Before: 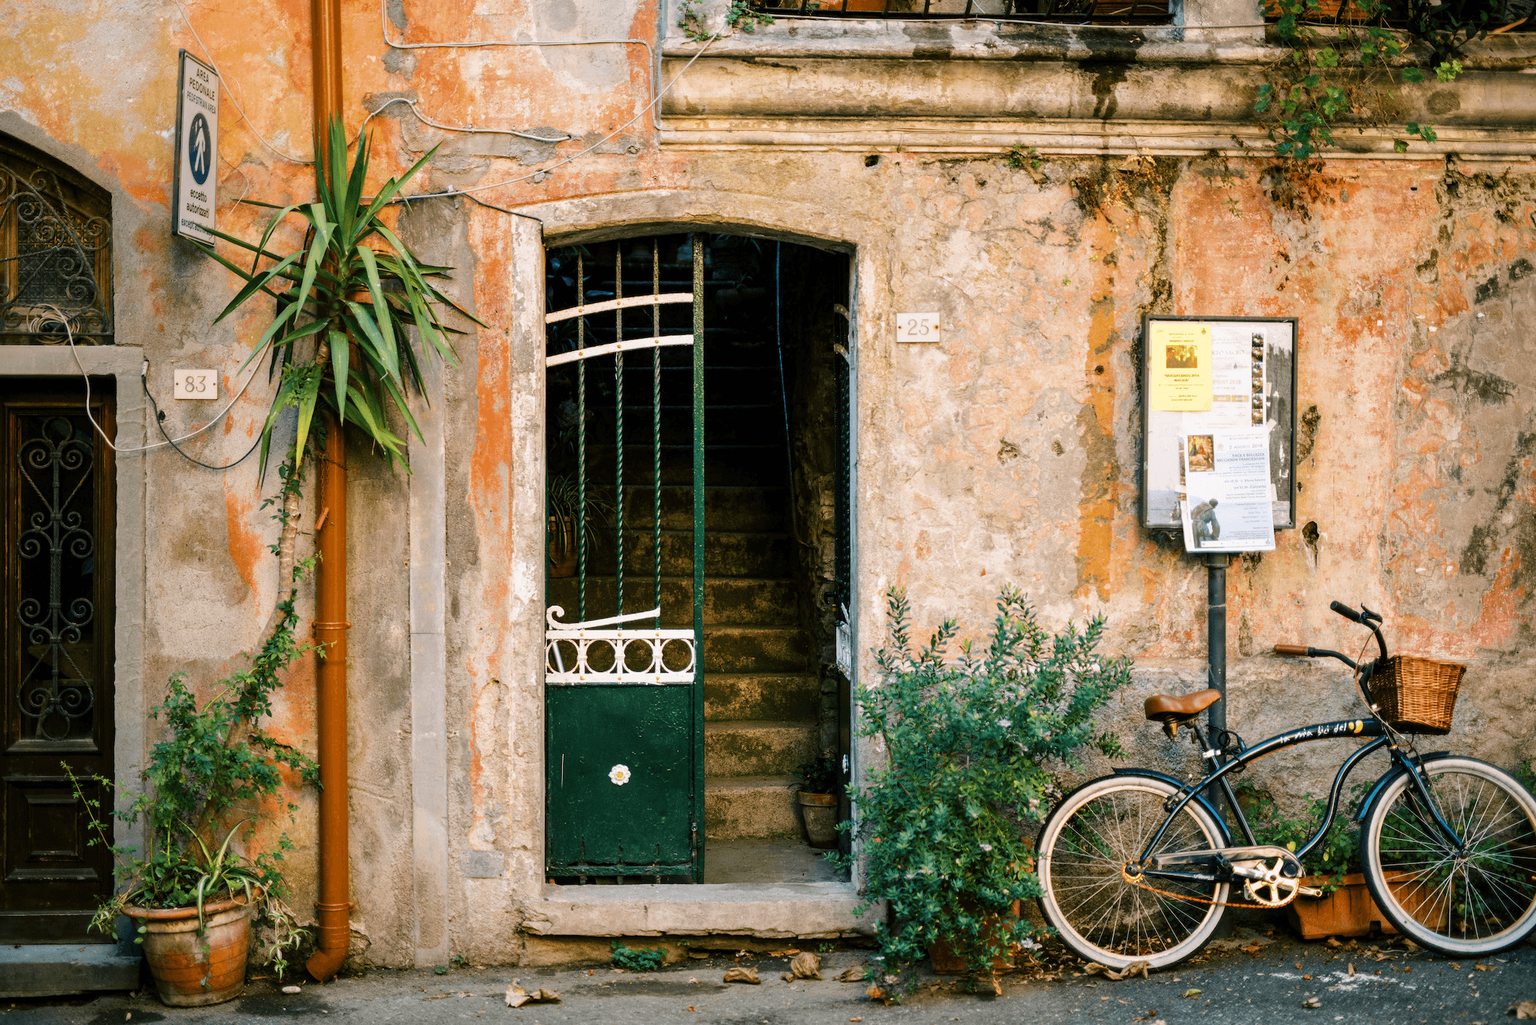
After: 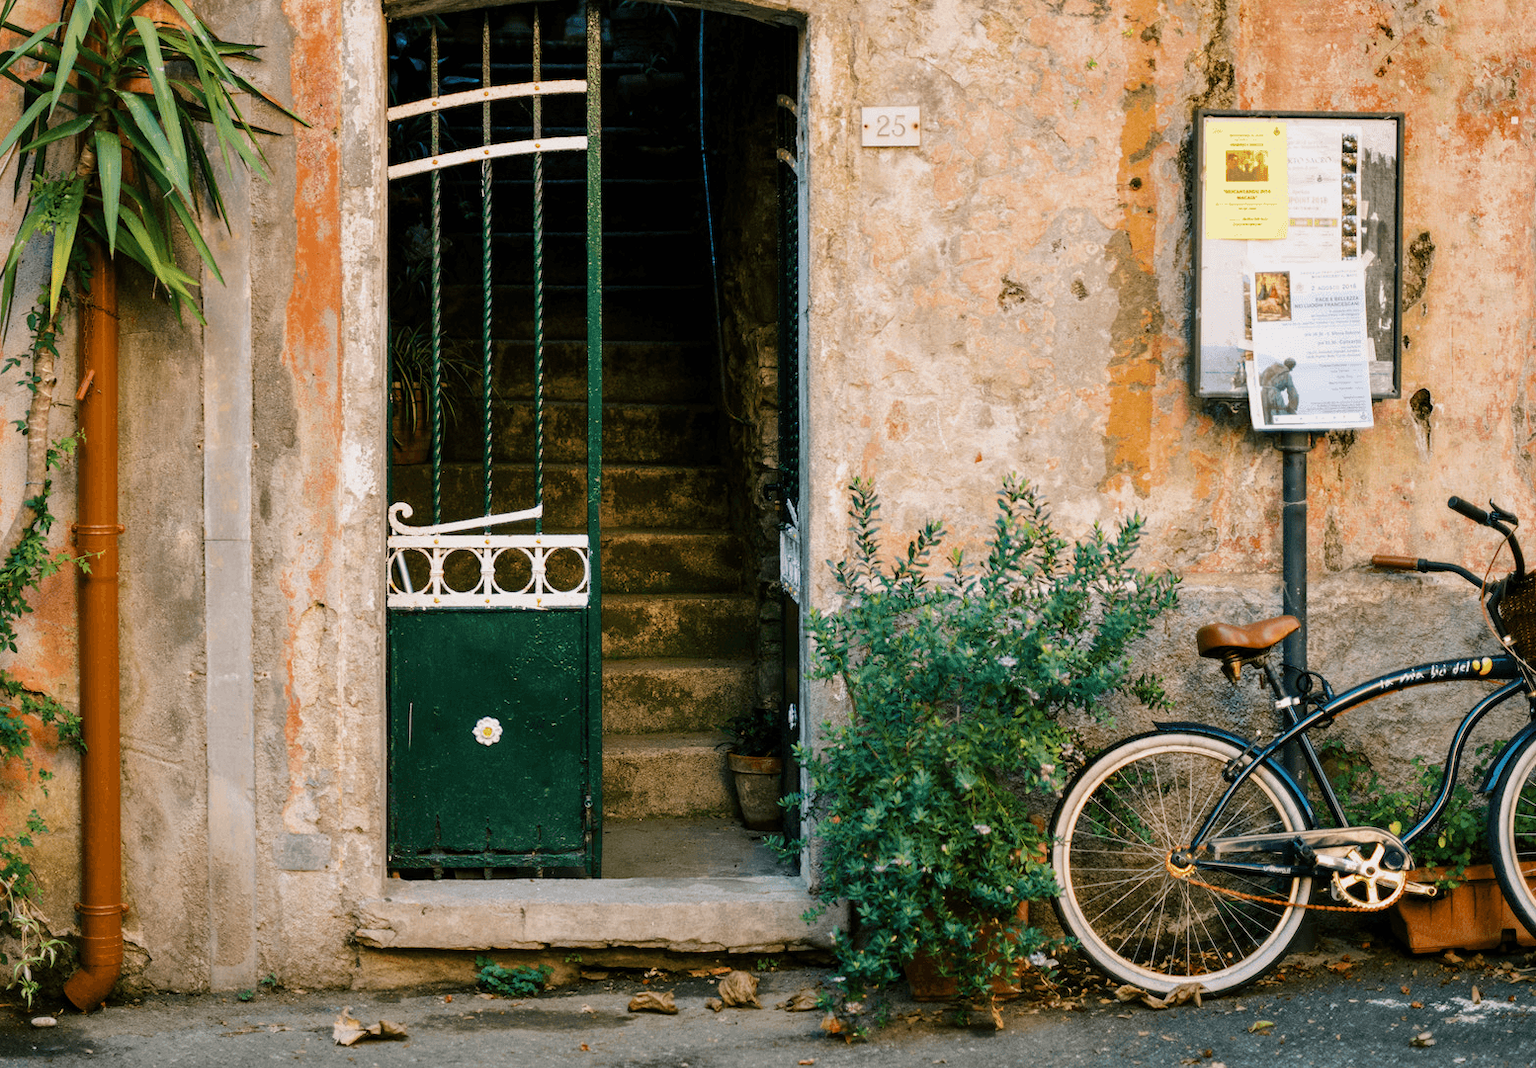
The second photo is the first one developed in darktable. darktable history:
exposure: exposure -0.153 EV, compensate highlight preservation false
crop: left 16.871%, top 22.857%, right 9.116%
velvia: strength 6%
